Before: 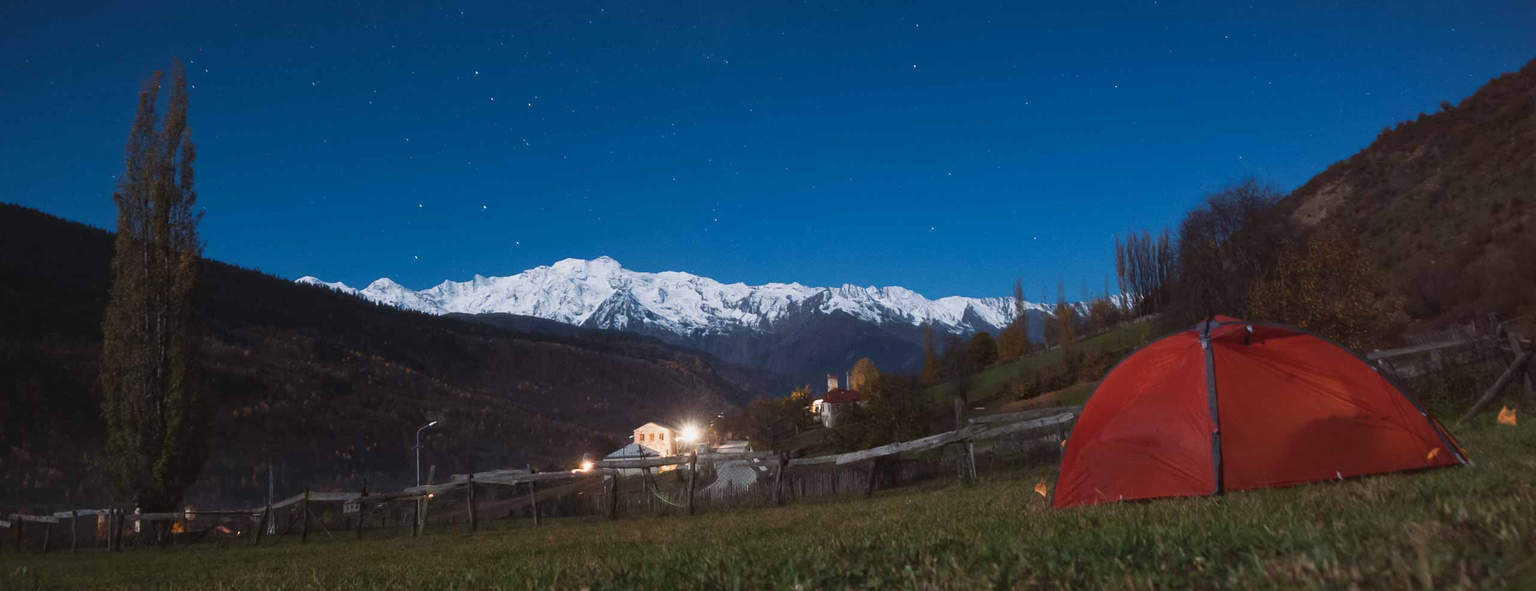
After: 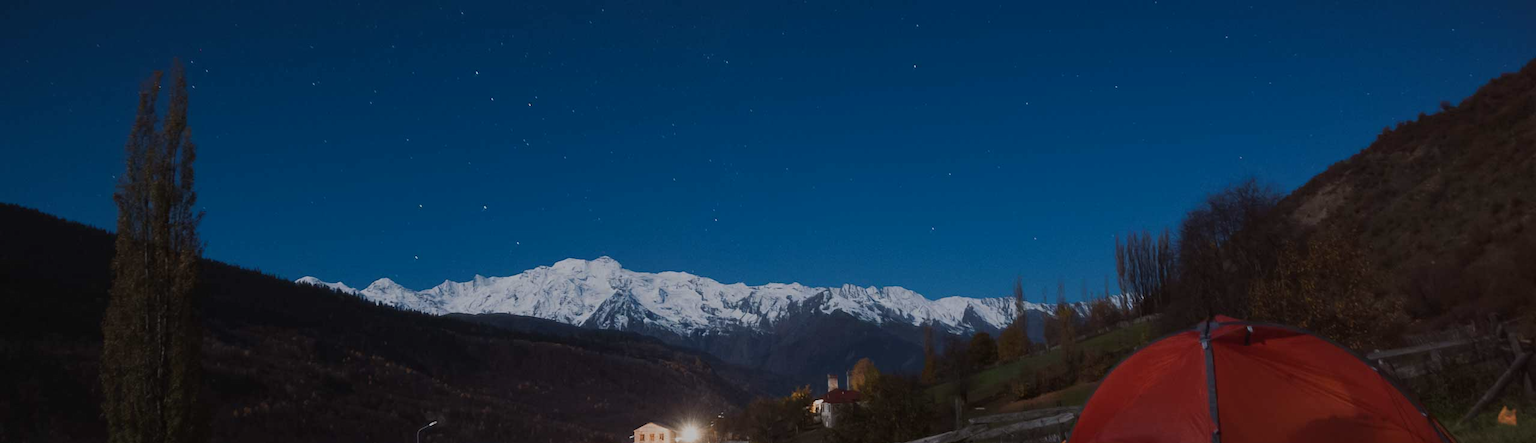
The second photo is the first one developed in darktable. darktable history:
crop: bottom 24.883%
exposure: black level correction 0, exposure -0.861 EV, compensate highlight preservation false
